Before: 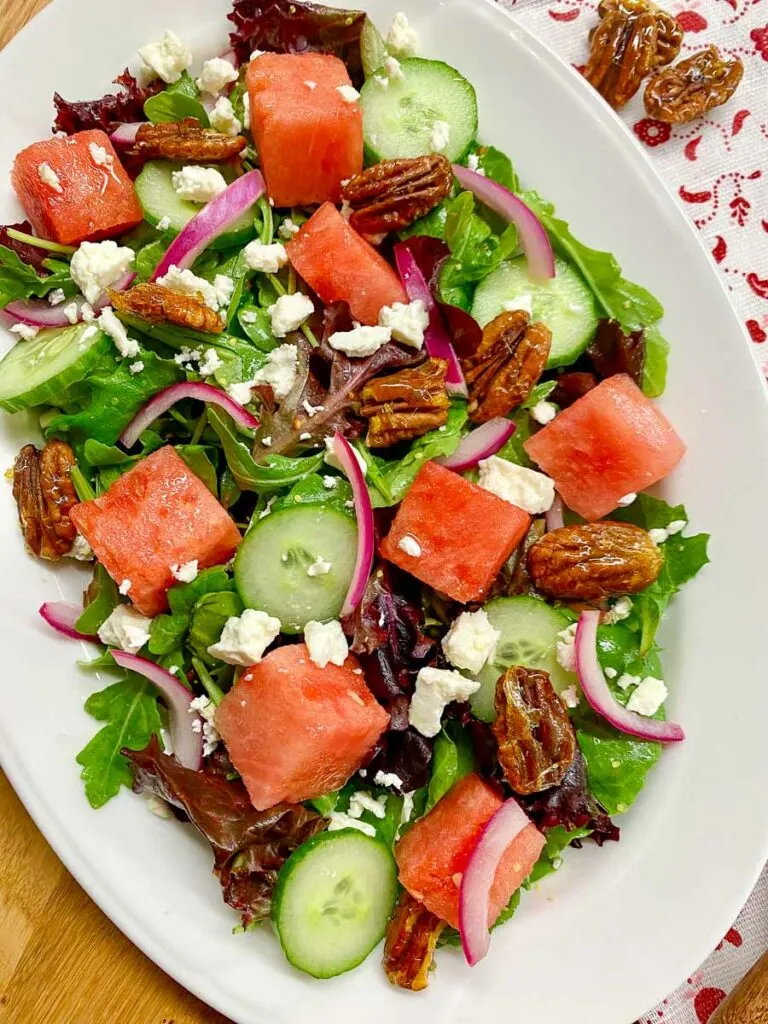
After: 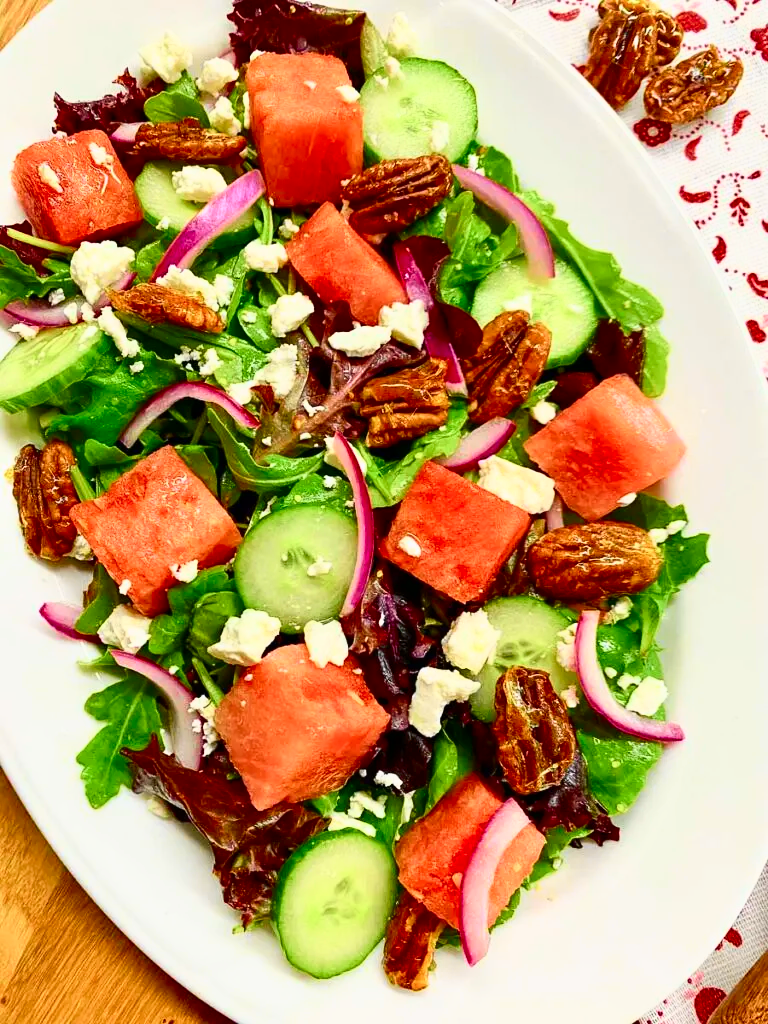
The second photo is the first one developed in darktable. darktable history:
tone curve: curves: ch0 [(0, 0) (0.187, 0.12) (0.384, 0.363) (0.618, 0.698) (0.754, 0.857) (0.875, 0.956) (1, 0.987)]; ch1 [(0, 0) (0.402, 0.36) (0.476, 0.466) (0.501, 0.501) (0.518, 0.514) (0.564, 0.608) (0.614, 0.664) (0.692, 0.744) (1, 1)]; ch2 [(0, 0) (0.435, 0.412) (0.483, 0.481) (0.503, 0.503) (0.522, 0.535) (0.563, 0.601) (0.627, 0.699) (0.699, 0.753) (0.997, 0.858)], color space Lab, independent channels
